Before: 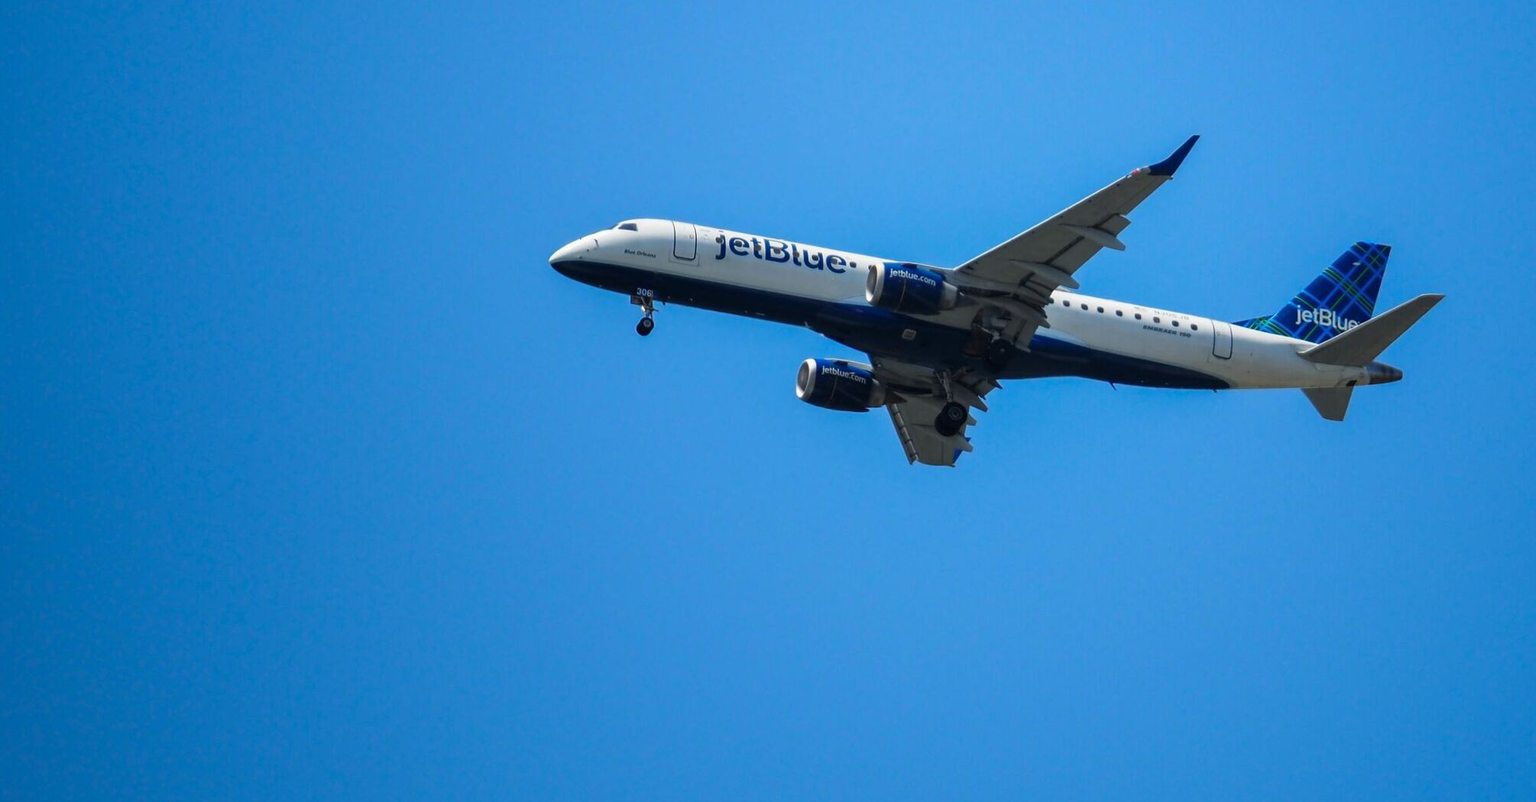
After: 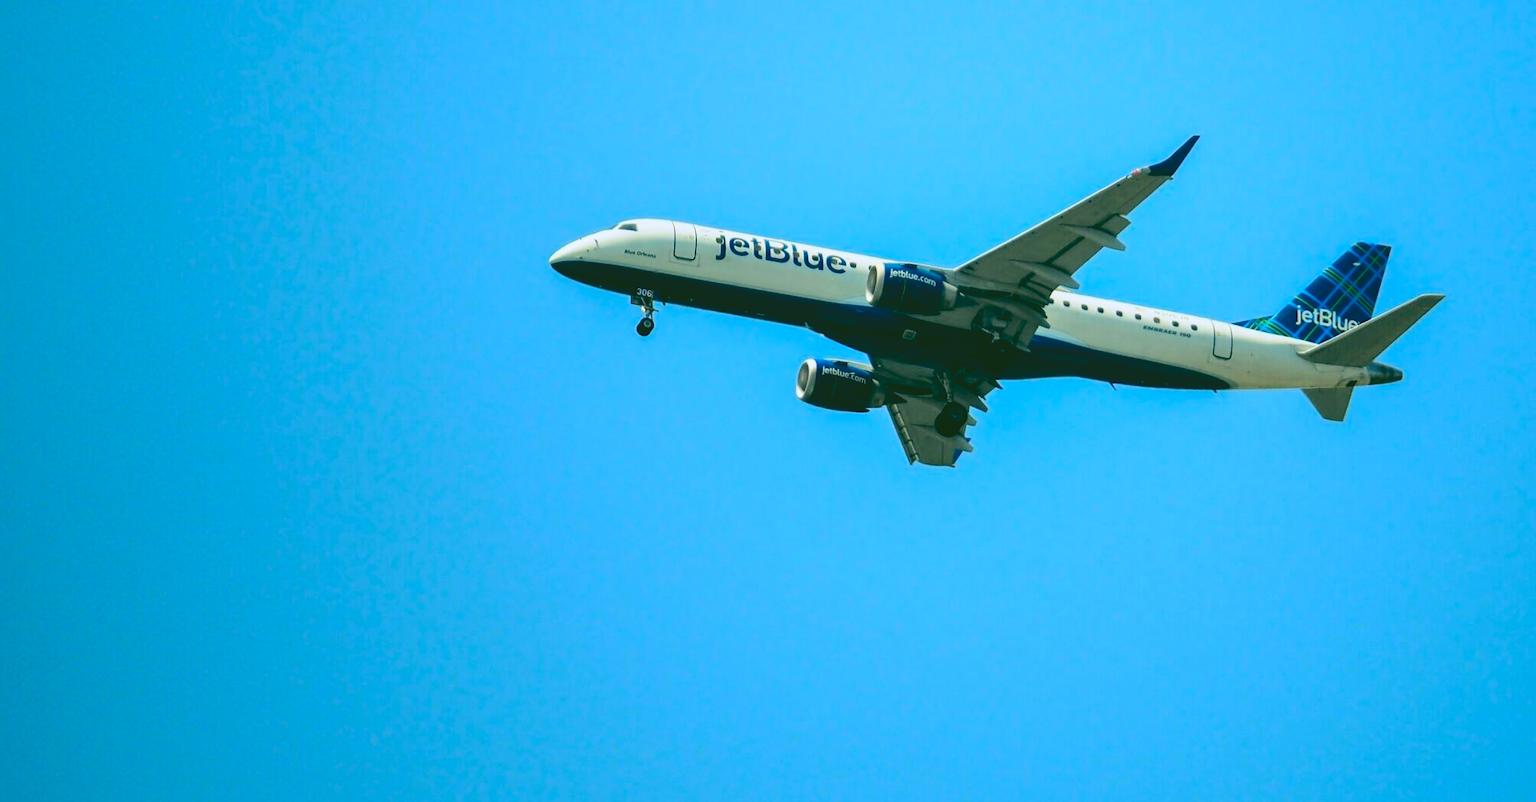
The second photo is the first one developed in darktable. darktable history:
rgb curve: curves: ch0 [(0.123, 0.061) (0.995, 0.887)]; ch1 [(0.06, 0.116) (1, 0.906)]; ch2 [(0, 0) (0.824, 0.69) (1, 1)], mode RGB, independent channels, compensate middle gray true
base curve: curves: ch0 [(0, 0) (0.025, 0.046) (0.112, 0.277) (0.467, 0.74) (0.814, 0.929) (1, 0.942)]
